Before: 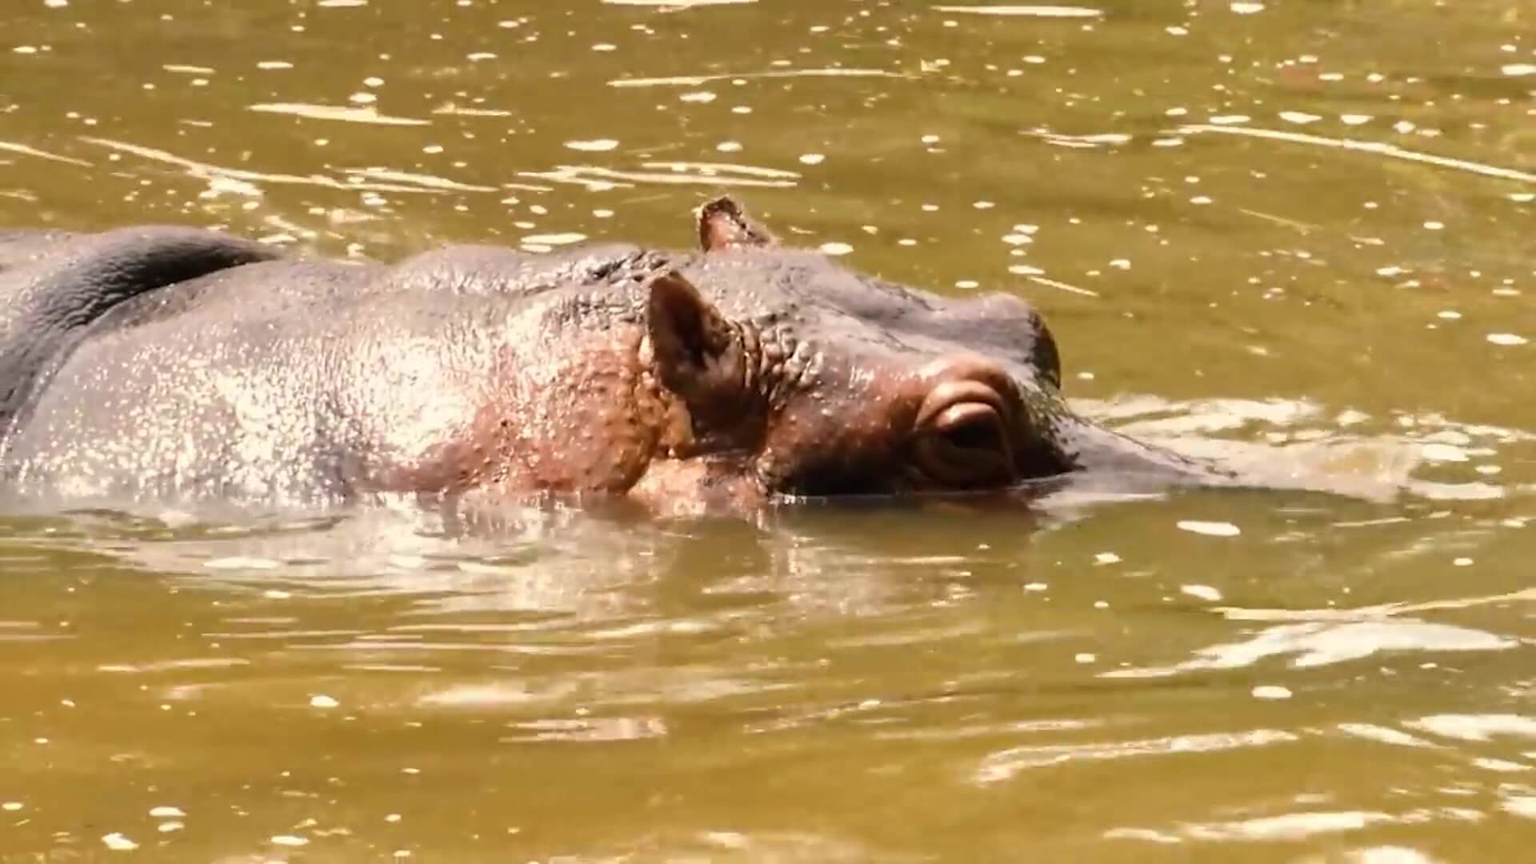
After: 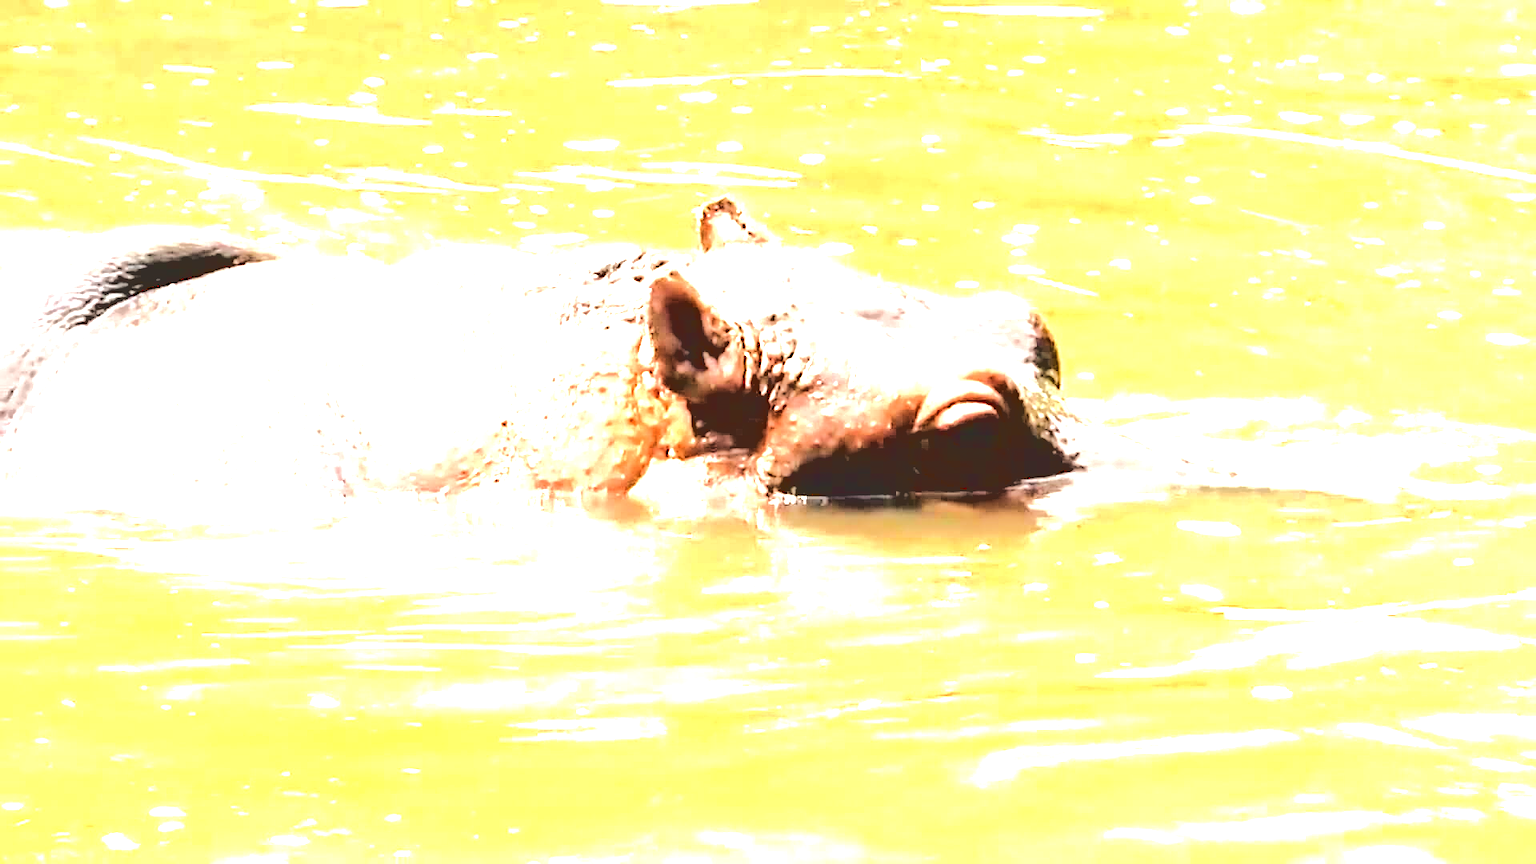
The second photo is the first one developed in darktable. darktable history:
exposure: black level correction -0.002, exposure 1.33 EV, compensate highlight preservation false
sharpen: on, module defaults
tone equalizer: -8 EV -1.11 EV, -7 EV -1.01 EV, -6 EV -0.899 EV, -5 EV -0.605 EV, -3 EV 0.576 EV, -2 EV 0.851 EV, -1 EV 1.01 EV, +0 EV 1.05 EV
base curve: curves: ch0 [(0.065, 0.026) (0.236, 0.358) (0.53, 0.546) (0.777, 0.841) (0.924, 0.992)], preserve colors average RGB
